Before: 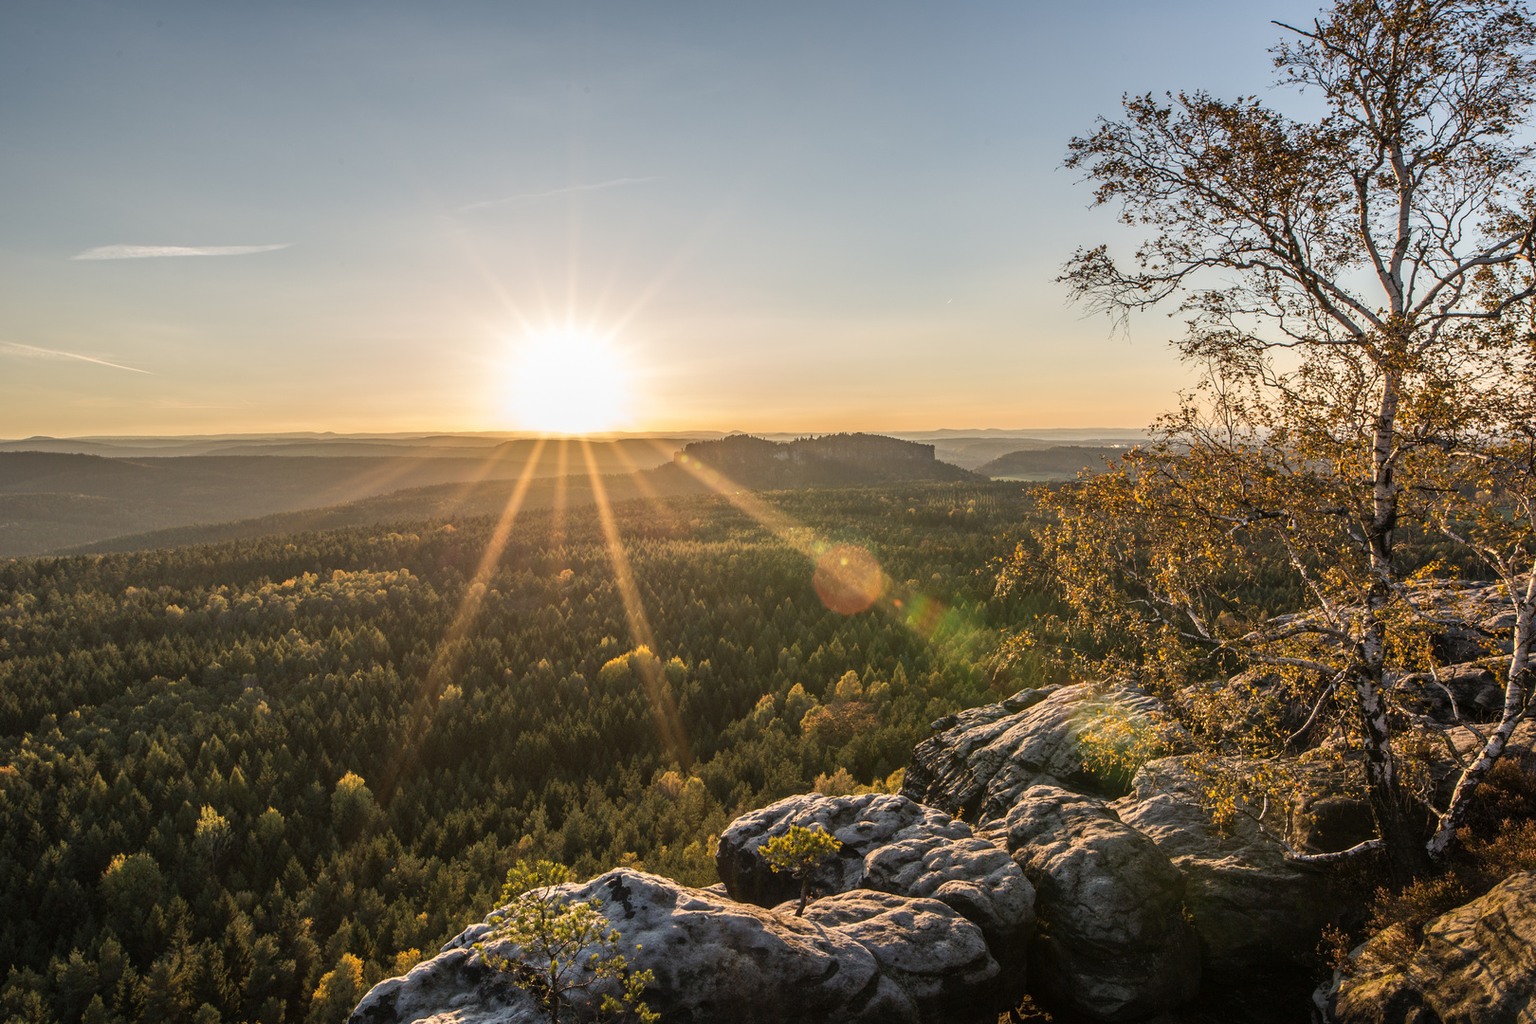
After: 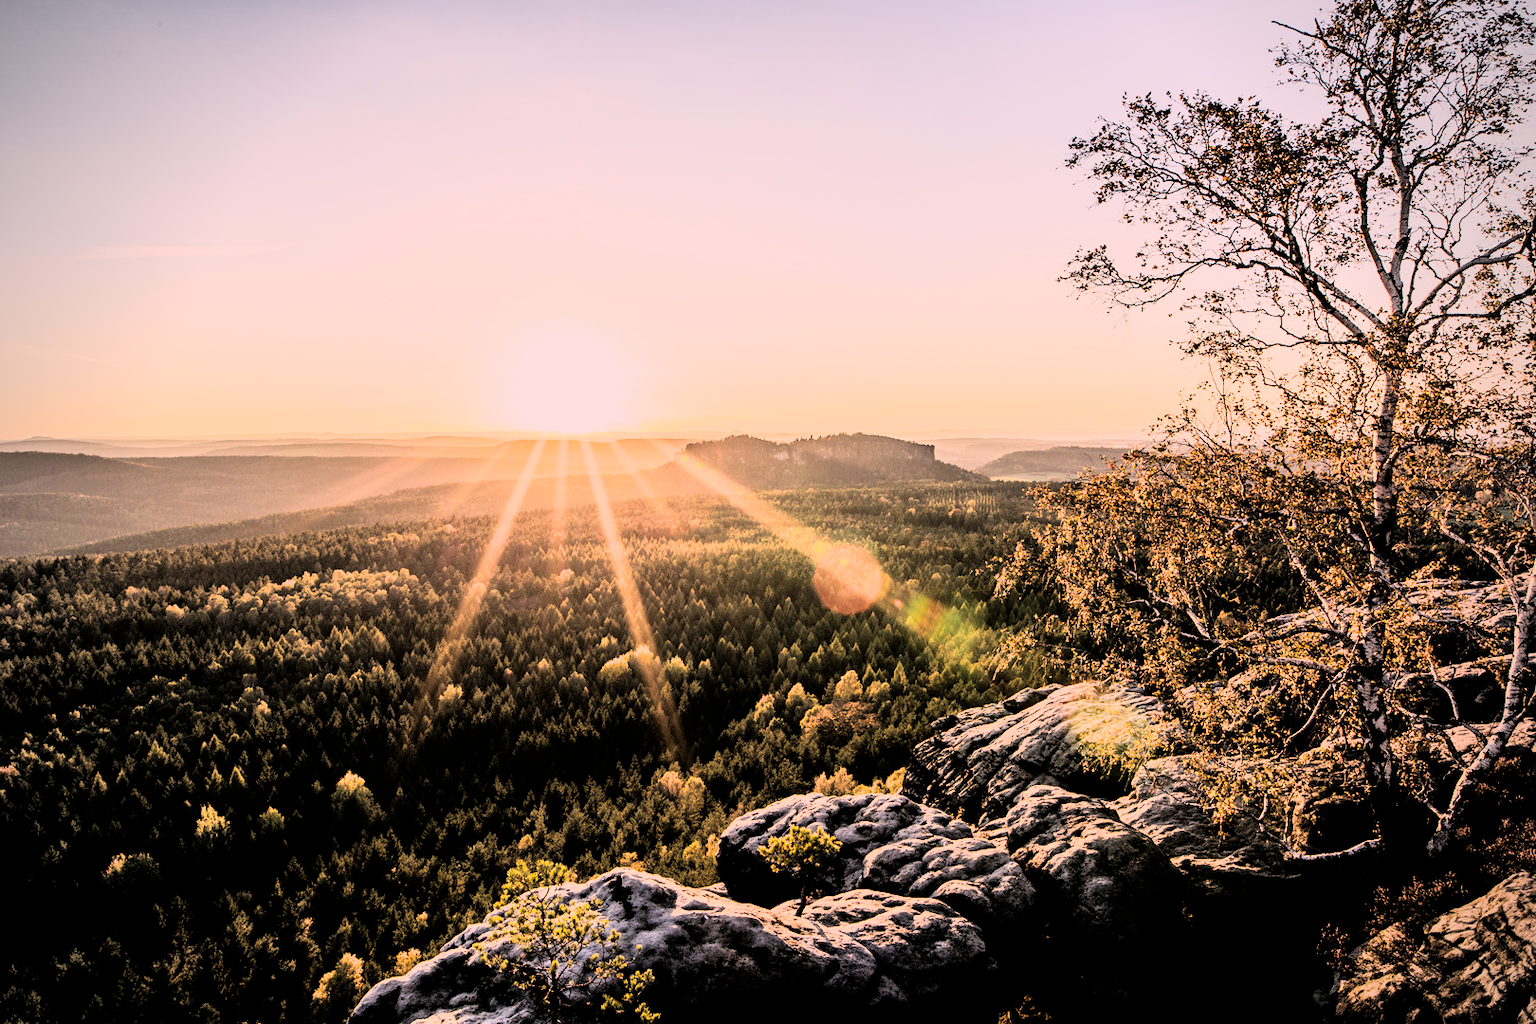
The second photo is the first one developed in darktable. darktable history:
color correction: highlights a* 14.52, highlights b* 4.84
rgb curve: curves: ch0 [(0, 0) (0.21, 0.15) (0.24, 0.21) (0.5, 0.75) (0.75, 0.96) (0.89, 0.99) (1, 1)]; ch1 [(0, 0.02) (0.21, 0.13) (0.25, 0.2) (0.5, 0.67) (0.75, 0.9) (0.89, 0.97) (1, 1)]; ch2 [(0, 0.02) (0.21, 0.13) (0.25, 0.2) (0.5, 0.67) (0.75, 0.9) (0.89, 0.97) (1, 1)], compensate middle gray true
vignetting: fall-off radius 60.65%
filmic rgb: black relative exposure -5 EV, white relative exposure 3.5 EV, hardness 3.19, contrast 1.2, highlights saturation mix -50%
